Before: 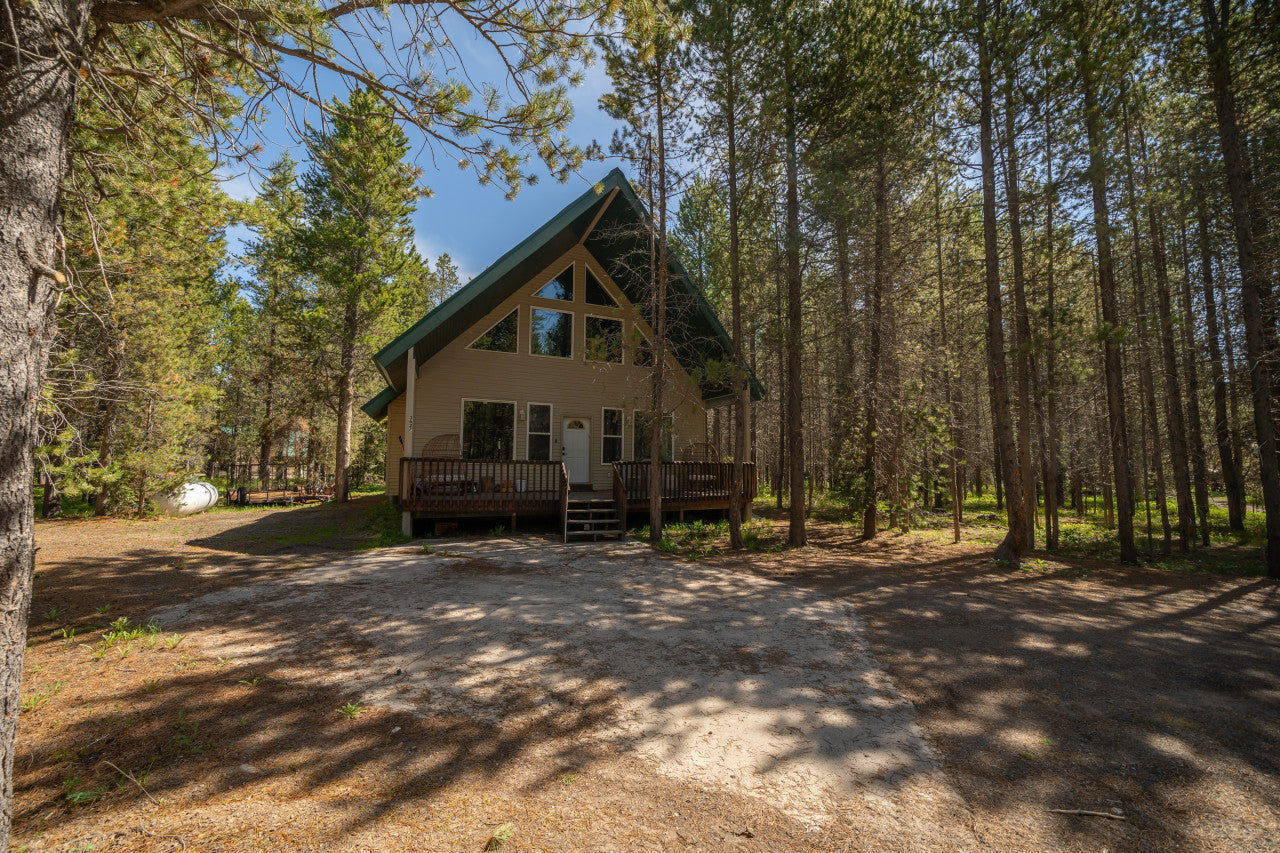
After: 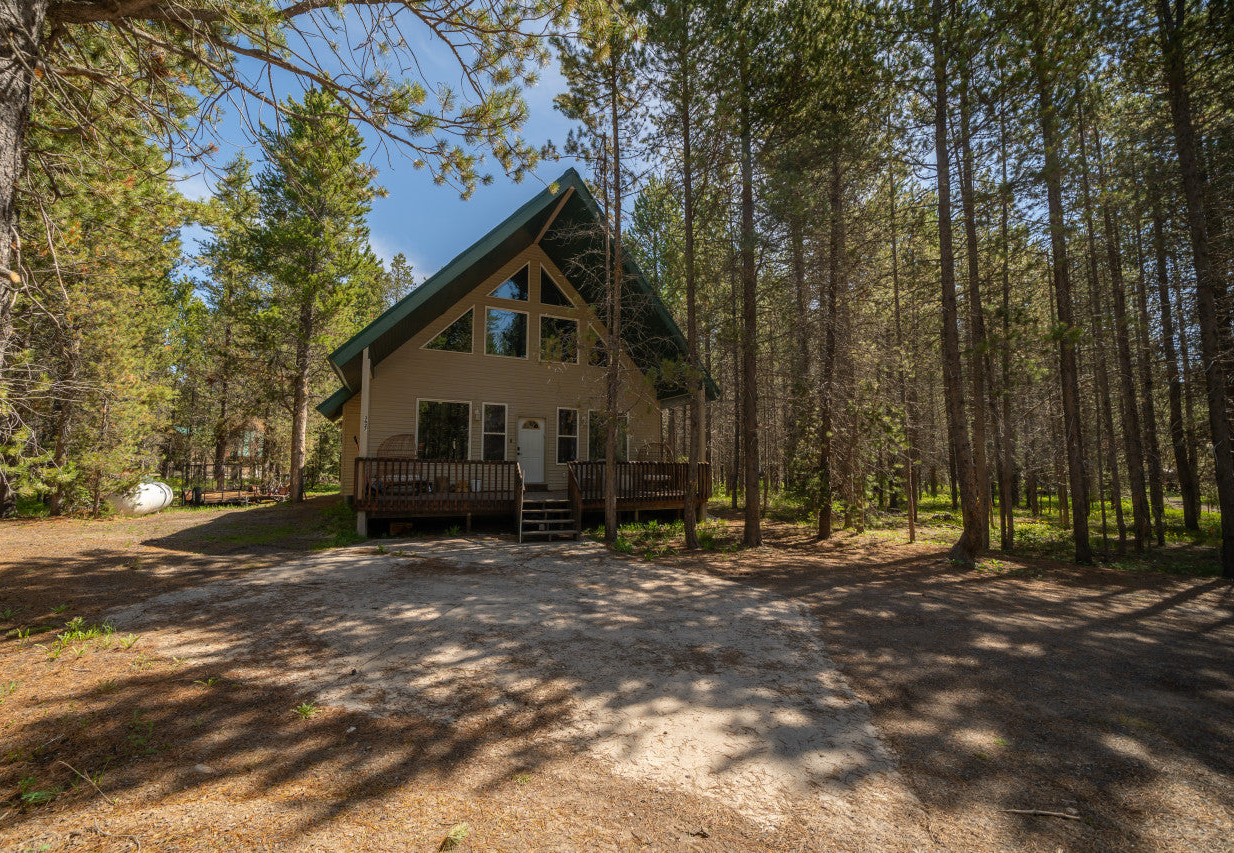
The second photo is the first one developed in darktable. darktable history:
crop and rotate: left 3.543%
